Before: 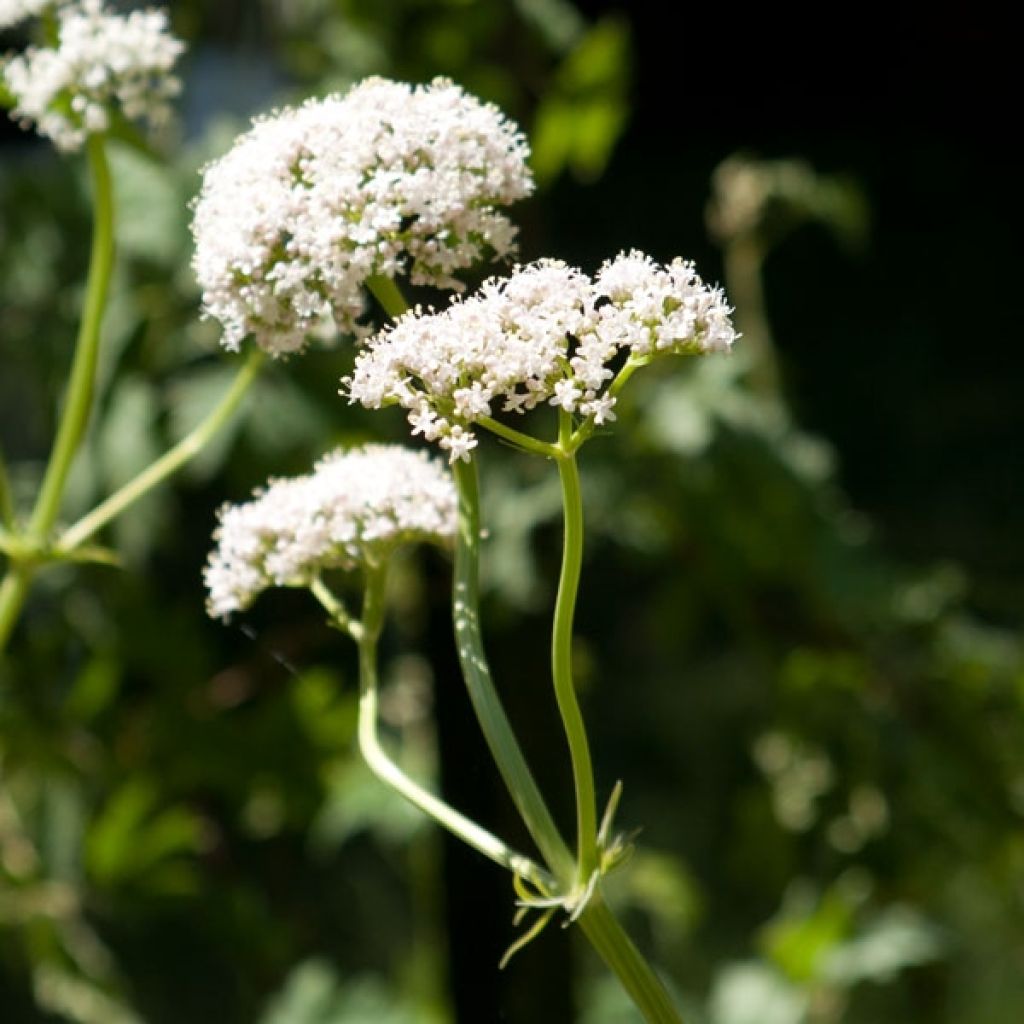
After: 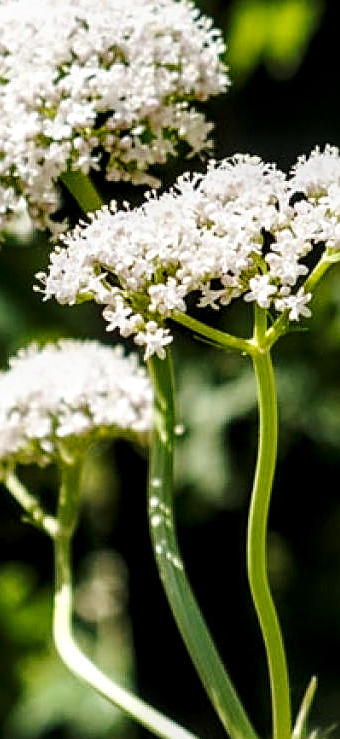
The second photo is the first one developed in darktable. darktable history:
crop and rotate: left 29.854%, top 10.244%, right 36.863%, bottom 17.567%
sharpen: amount 0.489
tone curve: curves: ch0 [(0, 0) (0.23, 0.189) (0.486, 0.52) (0.822, 0.825) (0.994, 0.955)]; ch1 [(0, 0) (0.226, 0.261) (0.379, 0.442) (0.469, 0.468) (0.495, 0.498) (0.514, 0.509) (0.561, 0.603) (0.59, 0.656) (1, 1)]; ch2 [(0, 0) (0.269, 0.299) (0.459, 0.43) (0.498, 0.5) (0.523, 0.52) (0.586, 0.569) (0.635, 0.617) (0.659, 0.681) (0.718, 0.764) (1, 1)], preserve colors none
local contrast: detail 160%
